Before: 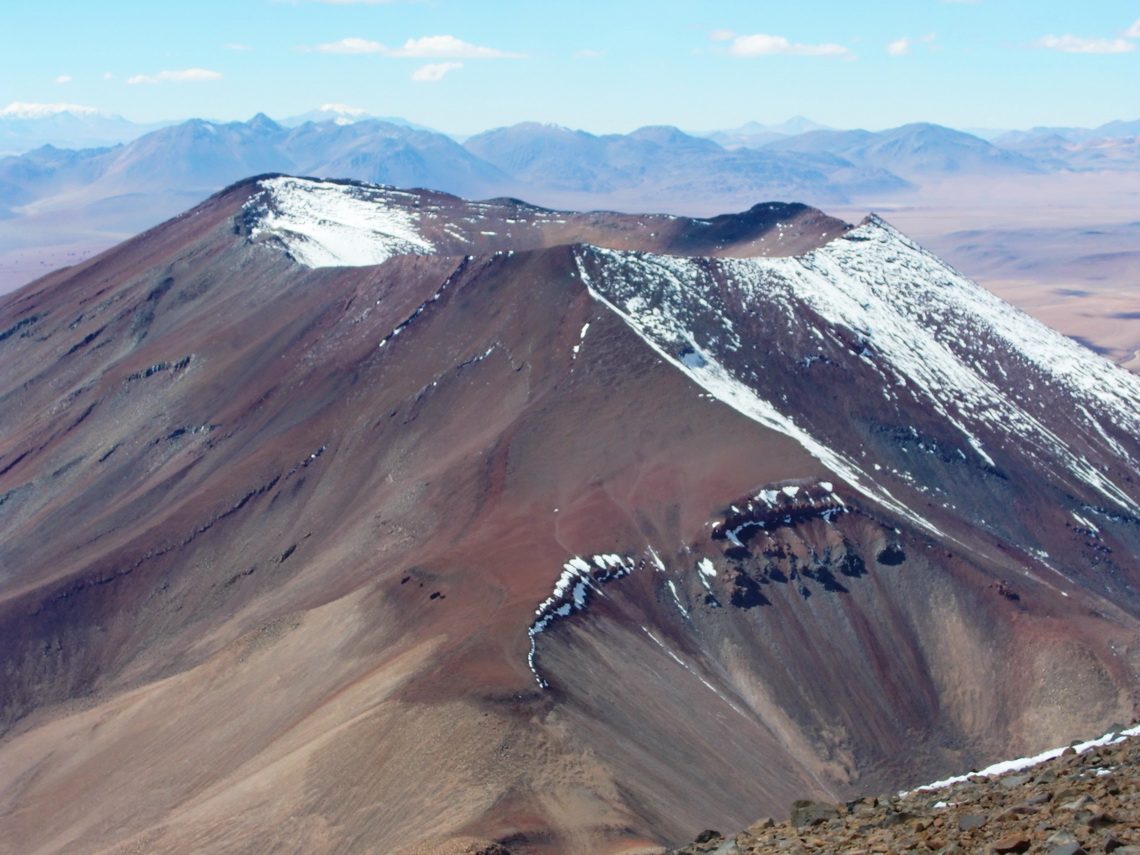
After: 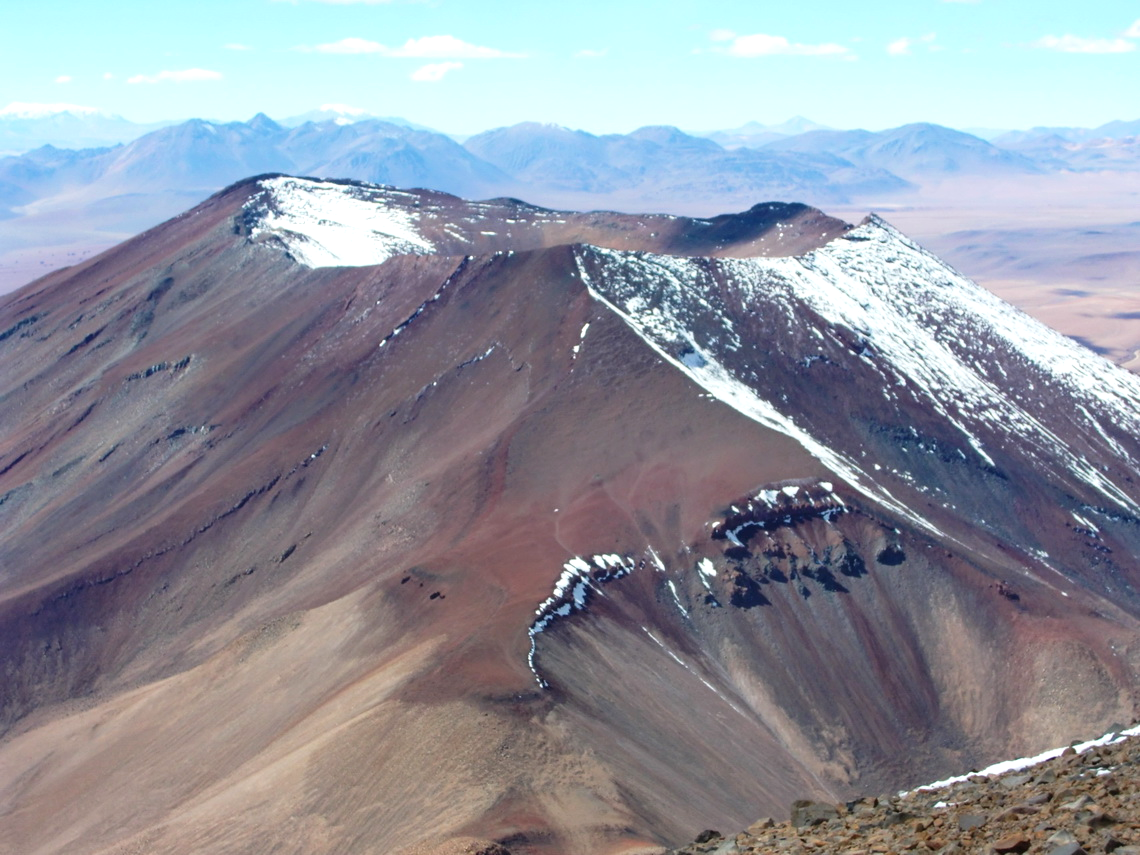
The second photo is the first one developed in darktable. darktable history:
white balance: emerald 1
exposure: exposure 0.3 EV, compensate highlight preservation false
